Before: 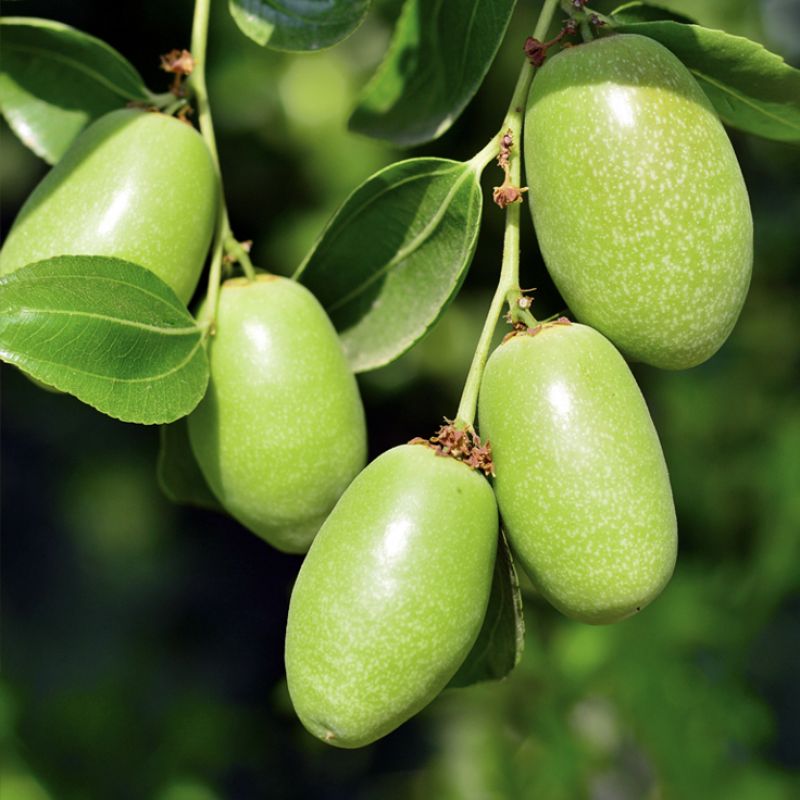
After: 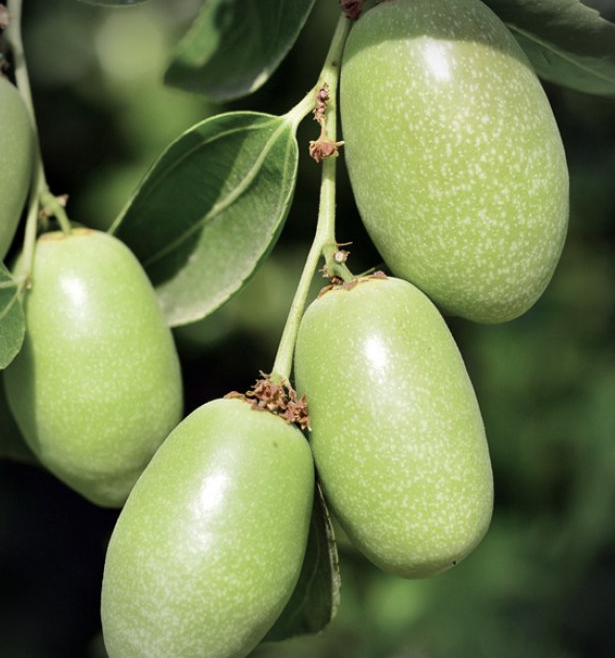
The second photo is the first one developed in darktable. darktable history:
color zones: curves: ch0 [(0, 0.5) (0.143, 0.5) (0.286, 0.5) (0.429, 0.504) (0.571, 0.5) (0.714, 0.509) (0.857, 0.5) (1, 0.5)]; ch1 [(0, 0.425) (0.143, 0.425) (0.286, 0.375) (0.429, 0.405) (0.571, 0.5) (0.714, 0.47) (0.857, 0.425) (1, 0.435)]; ch2 [(0, 0.5) (0.143, 0.5) (0.286, 0.5) (0.429, 0.517) (0.571, 0.5) (0.714, 0.51) (0.857, 0.5) (1, 0.5)]
crop: left 23.095%, top 5.827%, bottom 11.854%
vignetting: on, module defaults
